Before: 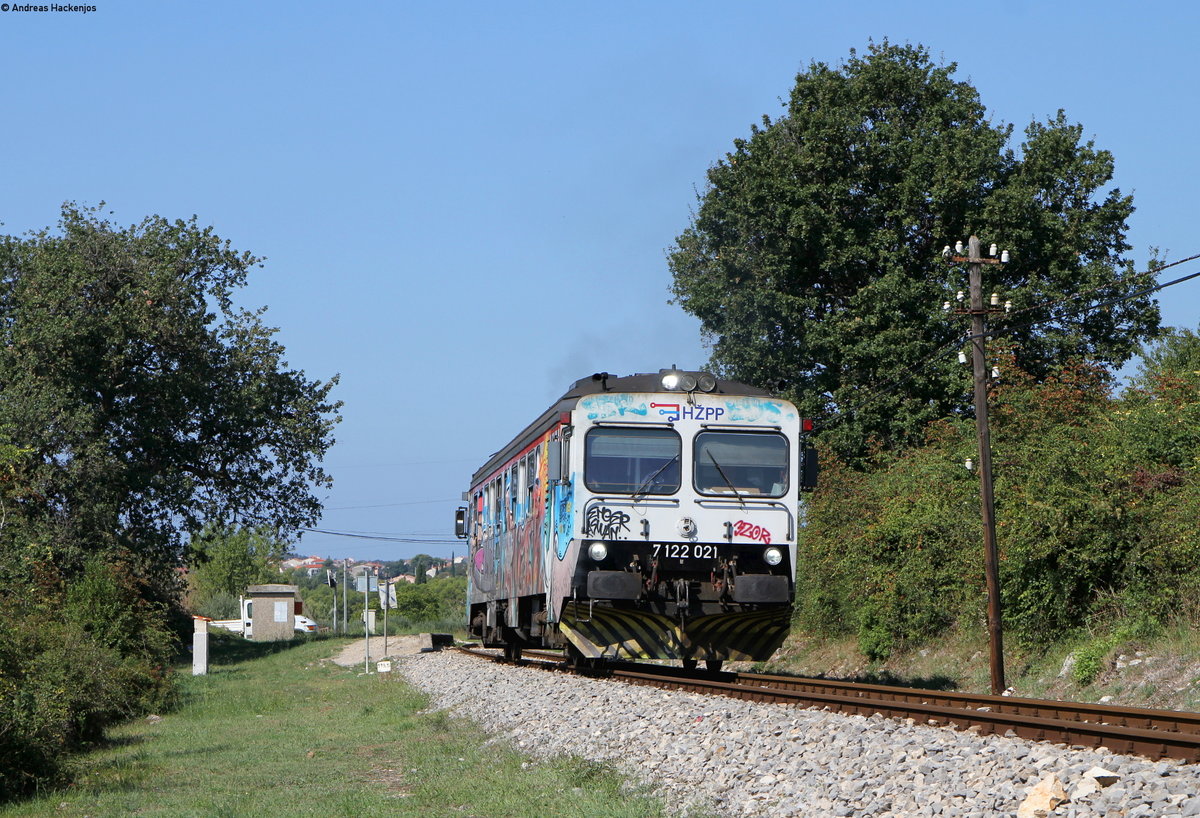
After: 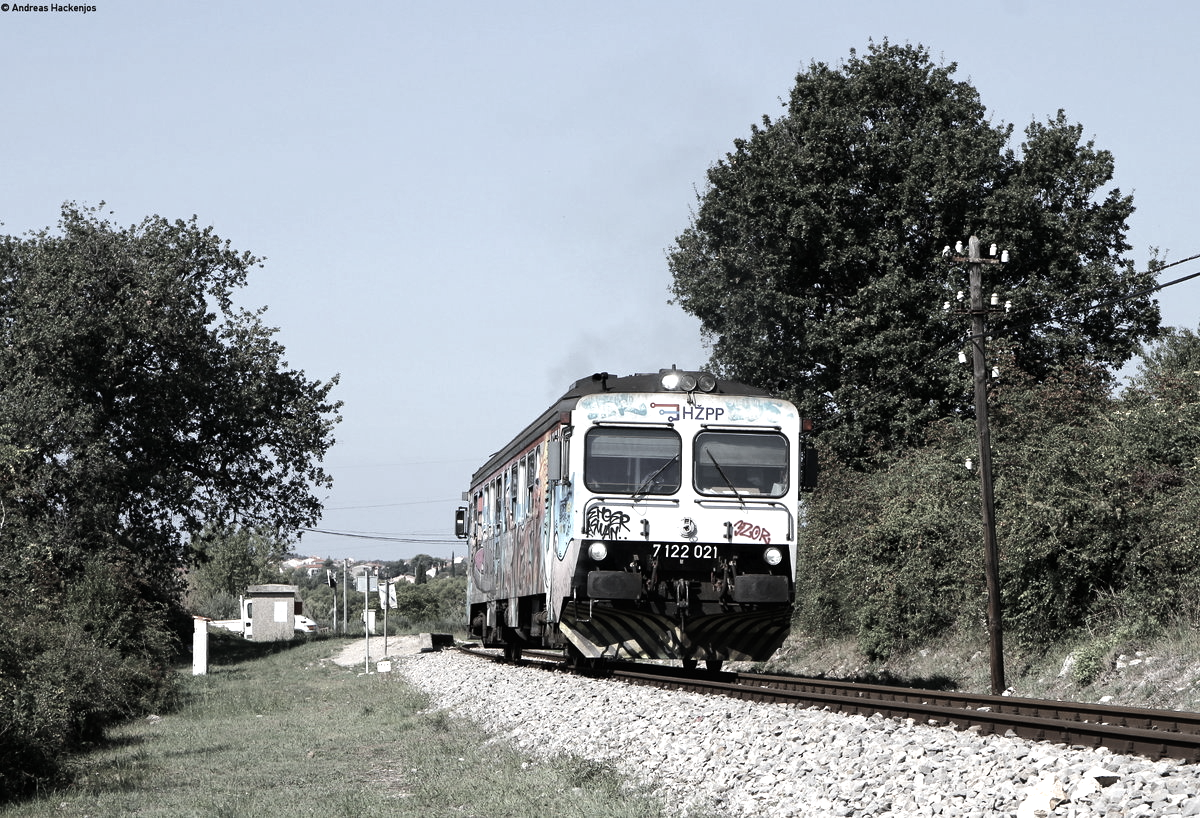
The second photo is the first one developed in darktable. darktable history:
tone equalizer: -8 EV -0.75 EV, -7 EV -0.7 EV, -6 EV -0.6 EV, -5 EV -0.4 EV, -3 EV 0.4 EV, -2 EV 0.6 EV, -1 EV 0.7 EV, +0 EV 0.75 EV, edges refinement/feathering 500, mask exposure compensation -1.57 EV, preserve details no
color zones: curves: ch1 [(0, 0.153) (0.143, 0.15) (0.286, 0.151) (0.429, 0.152) (0.571, 0.152) (0.714, 0.151) (0.857, 0.151) (1, 0.153)]
